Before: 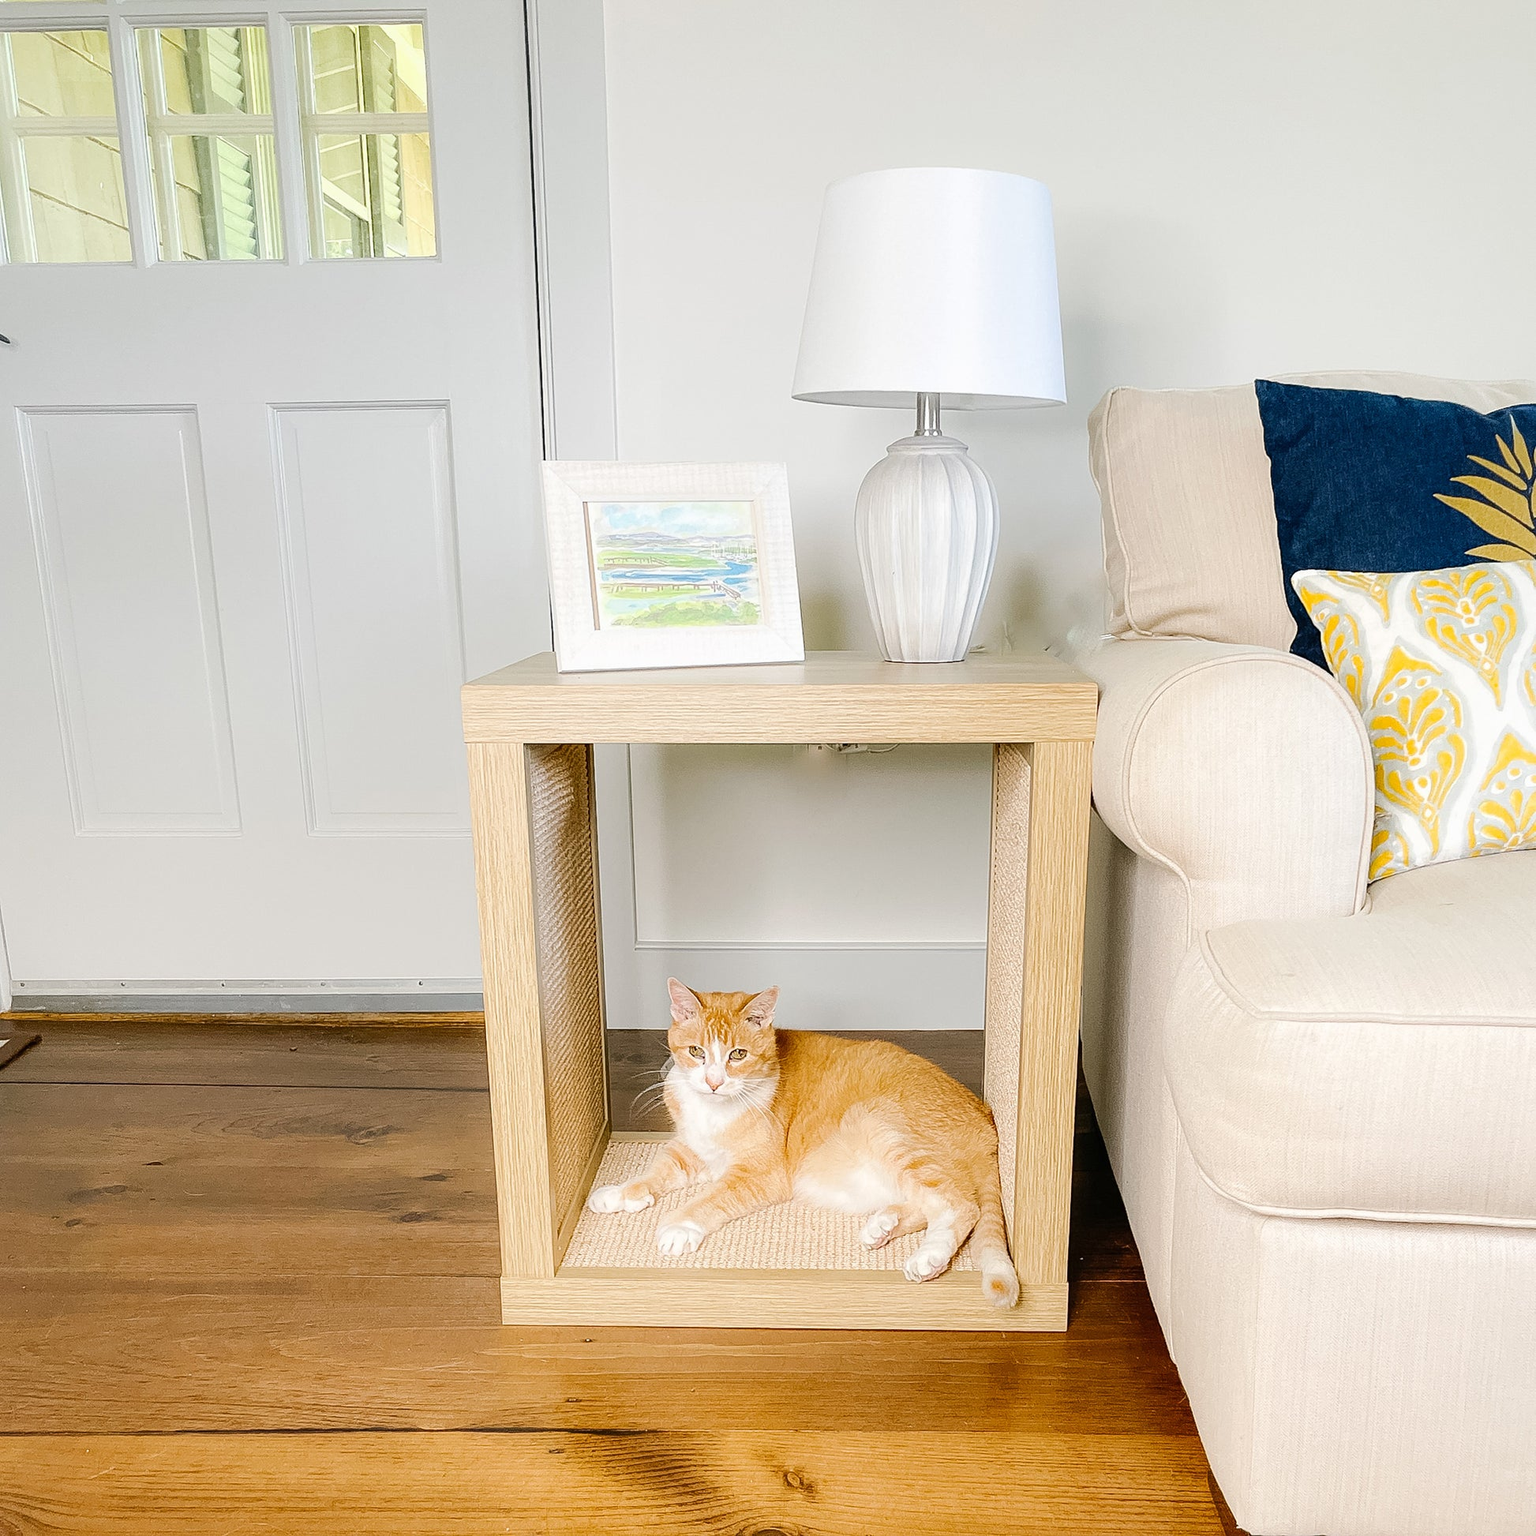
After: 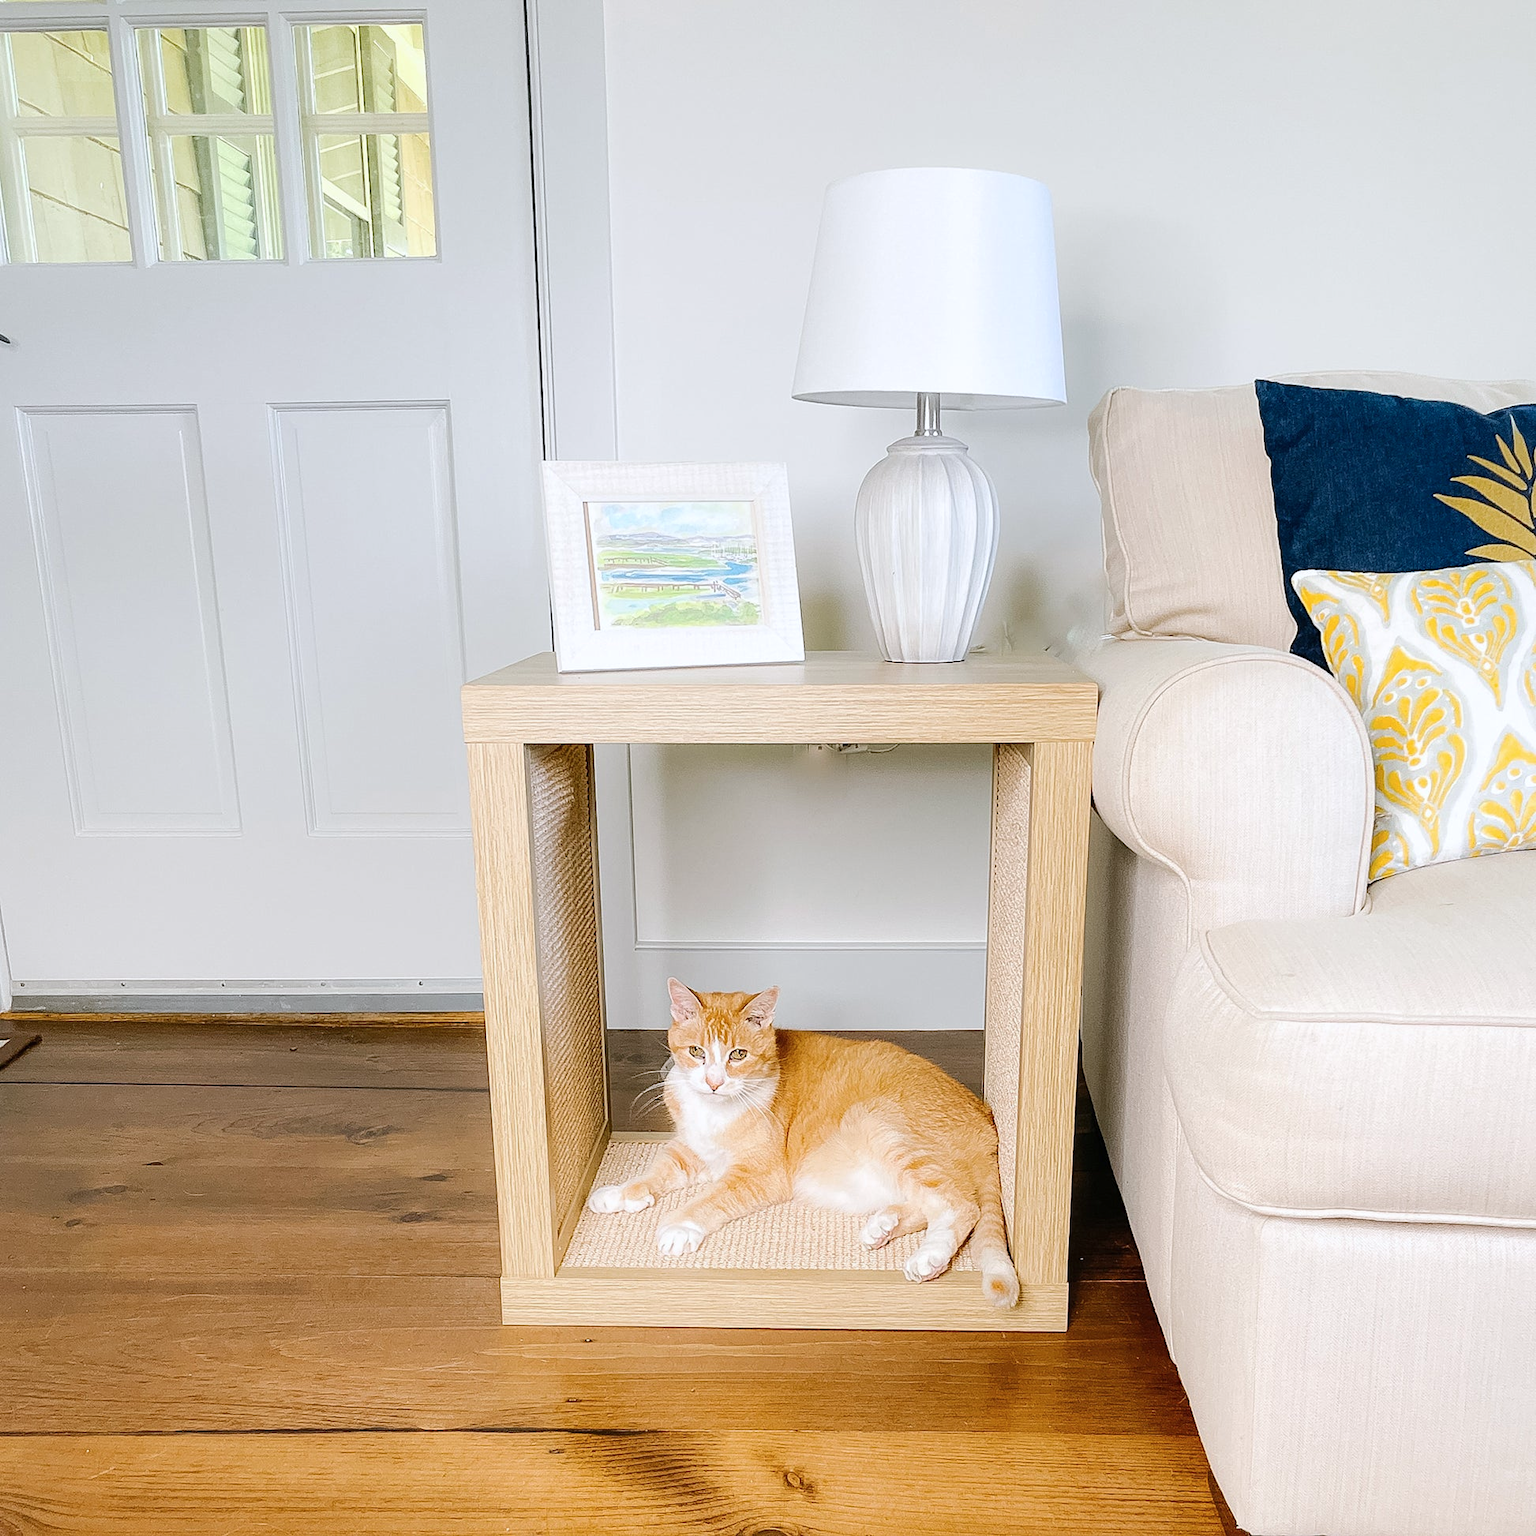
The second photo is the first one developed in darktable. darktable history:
color correction: highlights a* -0.086, highlights b* -5.22, shadows a* -0.13, shadows b* -0.123
